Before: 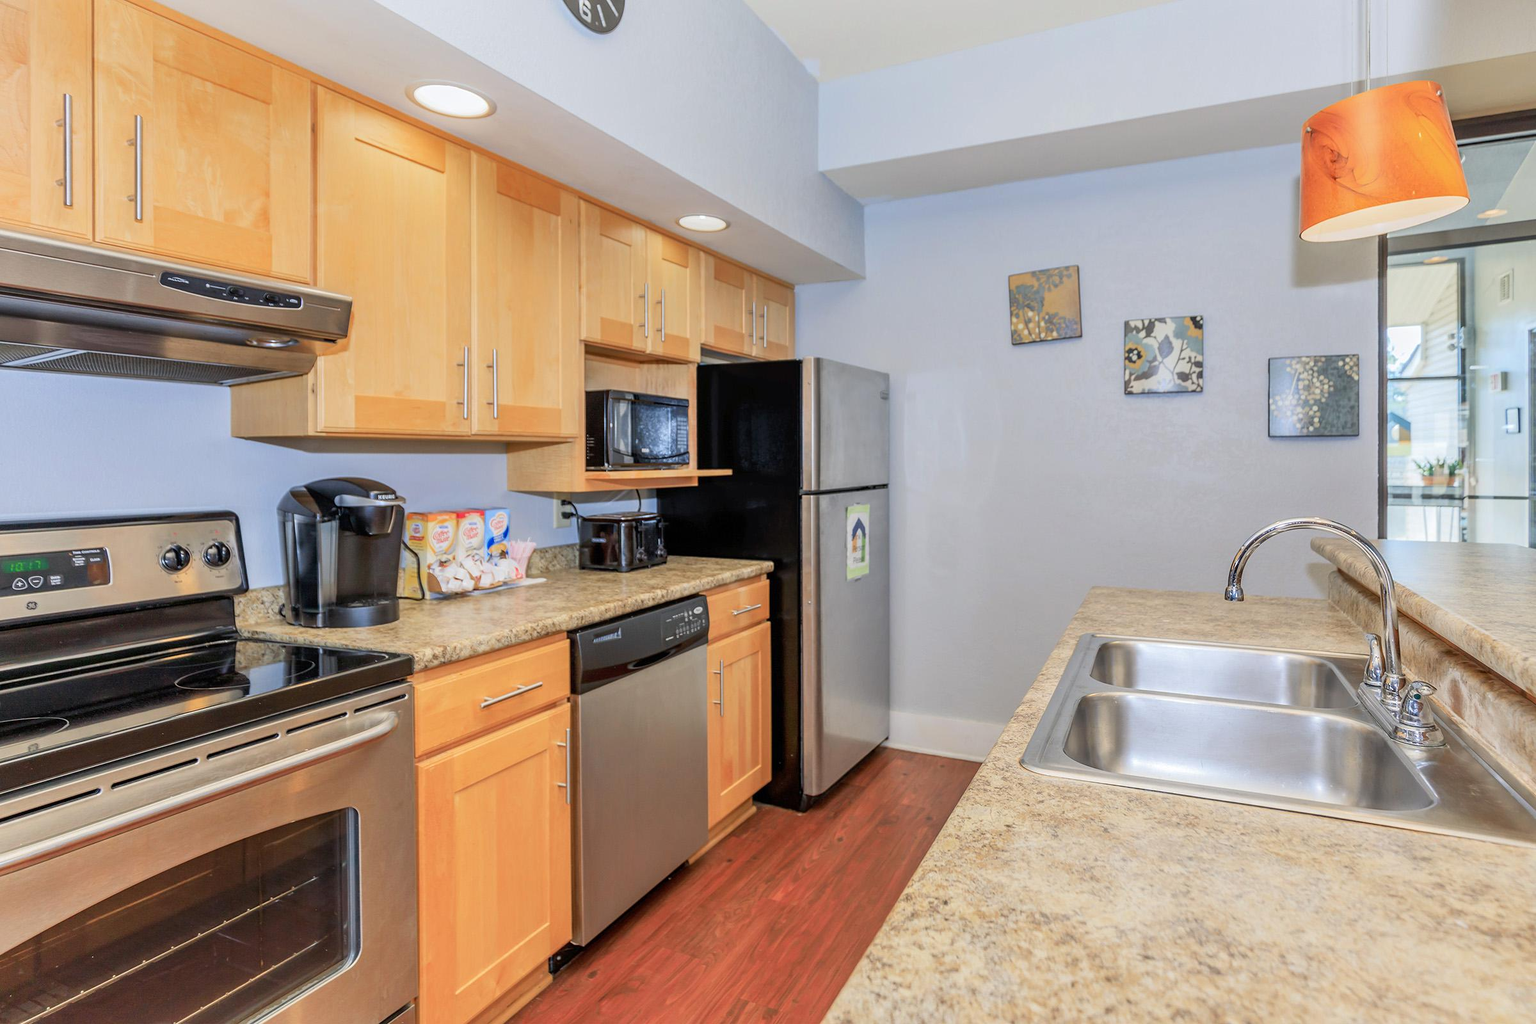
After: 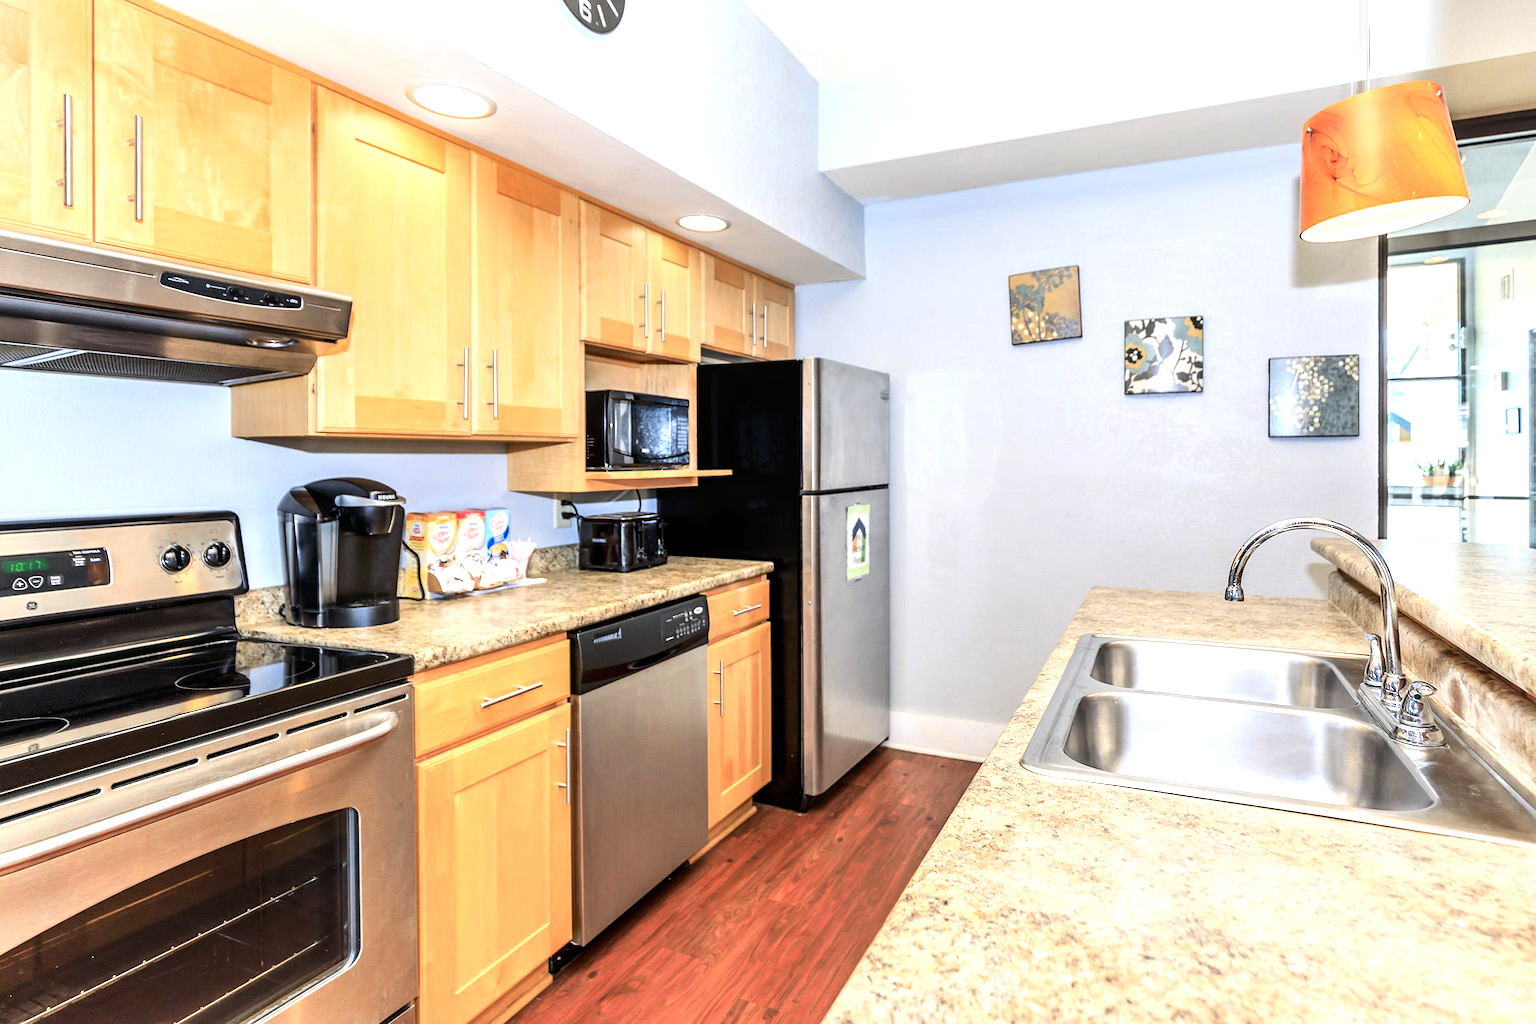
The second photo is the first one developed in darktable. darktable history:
tone equalizer: -8 EV -1.1 EV, -7 EV -1.02 EV, -6 EV -0.881 EV, -5 EV -0.573 EV, -3 EV 0.609 EV, -2 EV 0.84 EV, -1 EV 1 EV, +0 EV 1.07 EV, edges refinement/feathering 500, mask exposure compensation -1.57 EV, preserve details no
